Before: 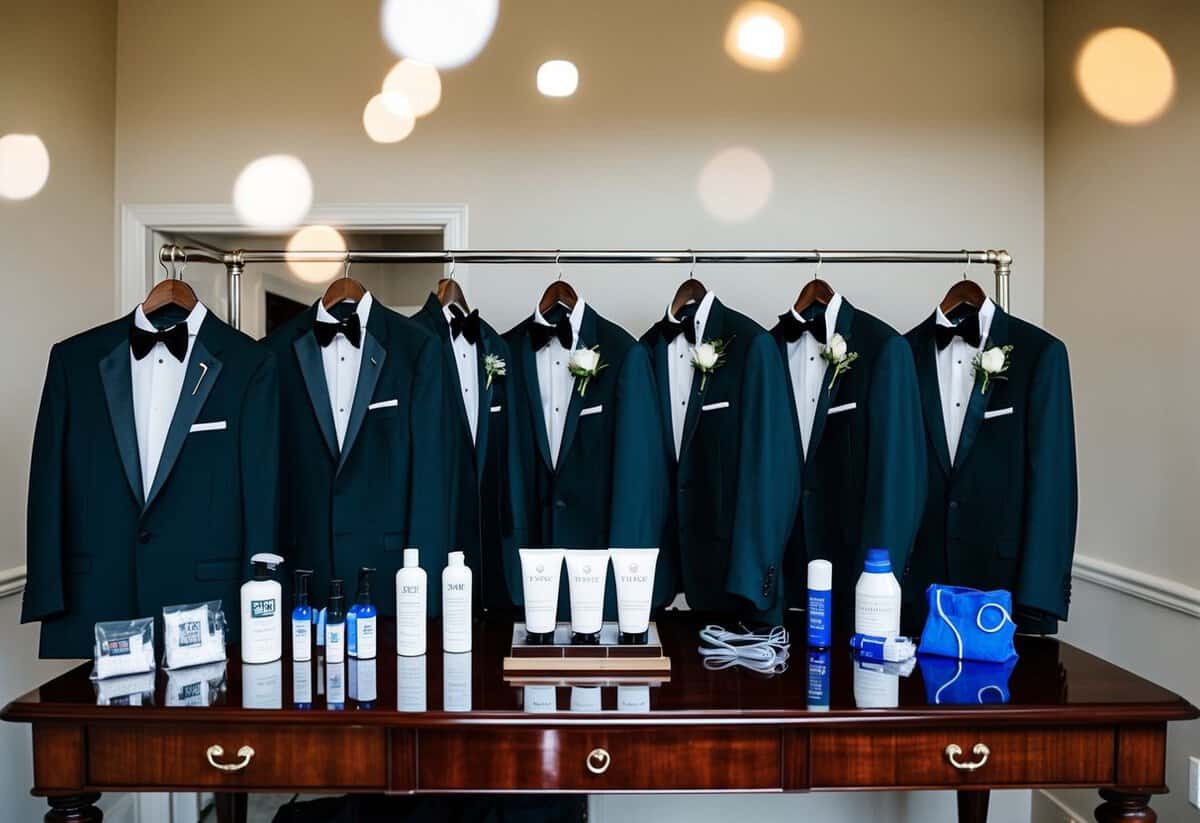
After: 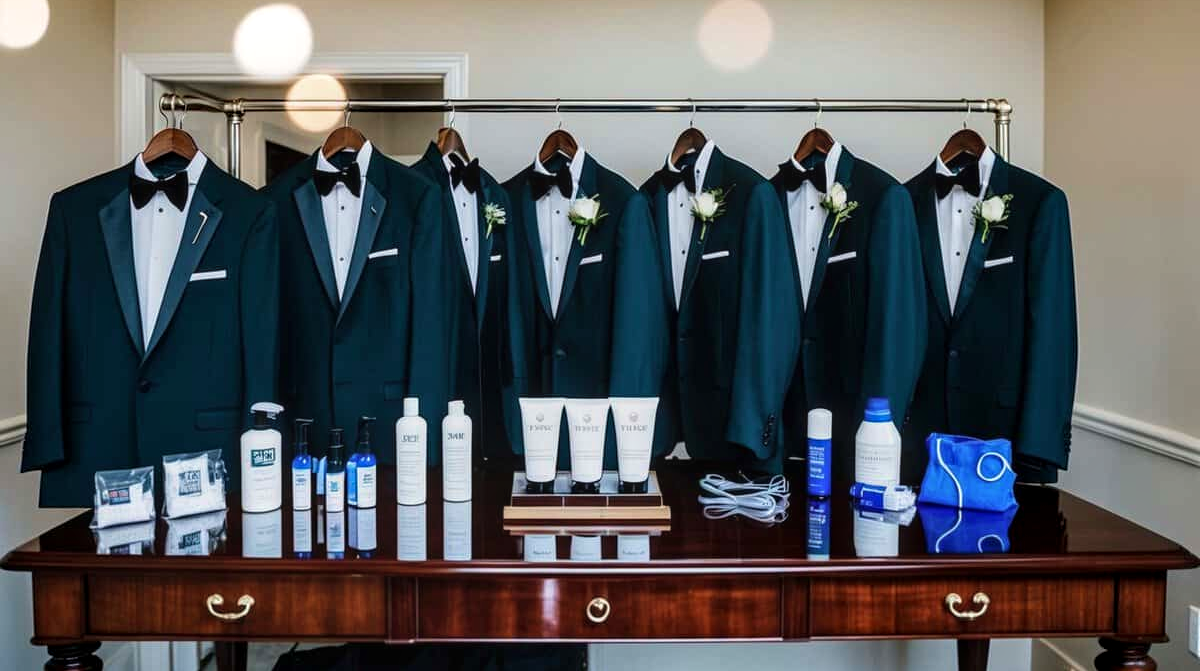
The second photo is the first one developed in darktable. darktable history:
velvia: on, module defaults
crop and rotate: top 18.401%
local contrast: on, module defaults
